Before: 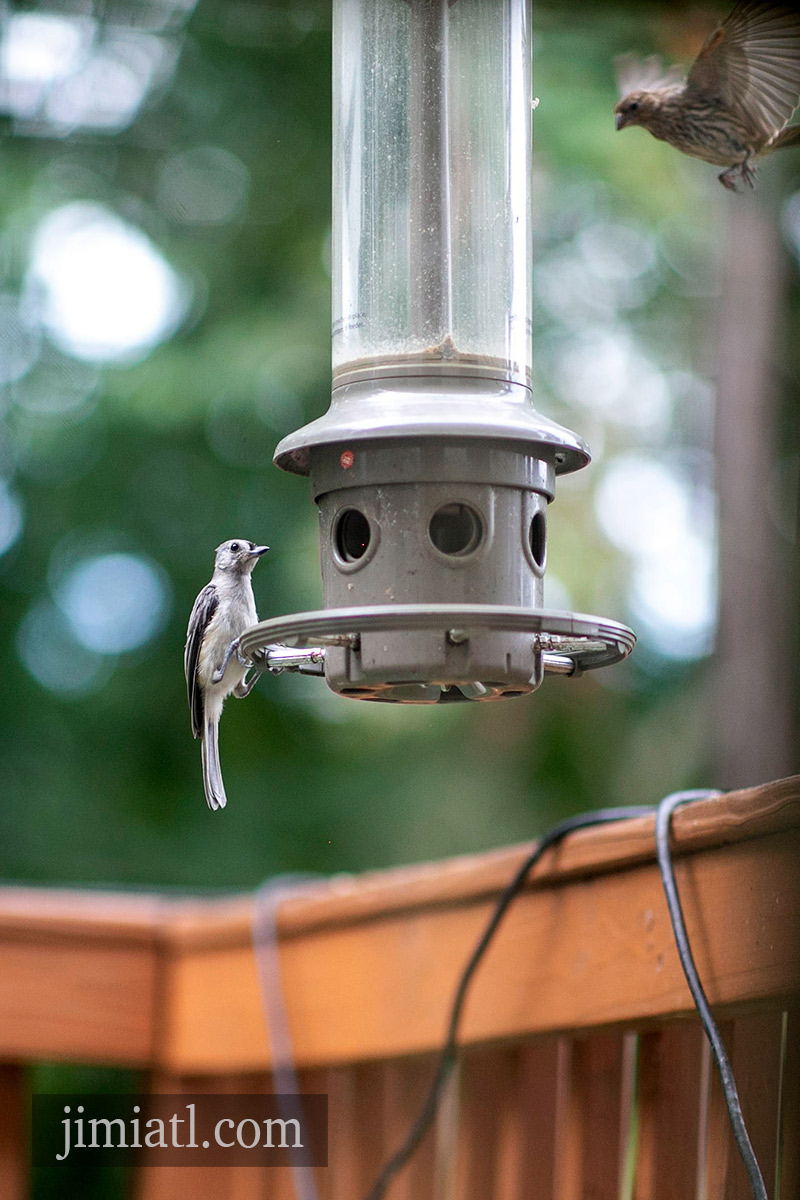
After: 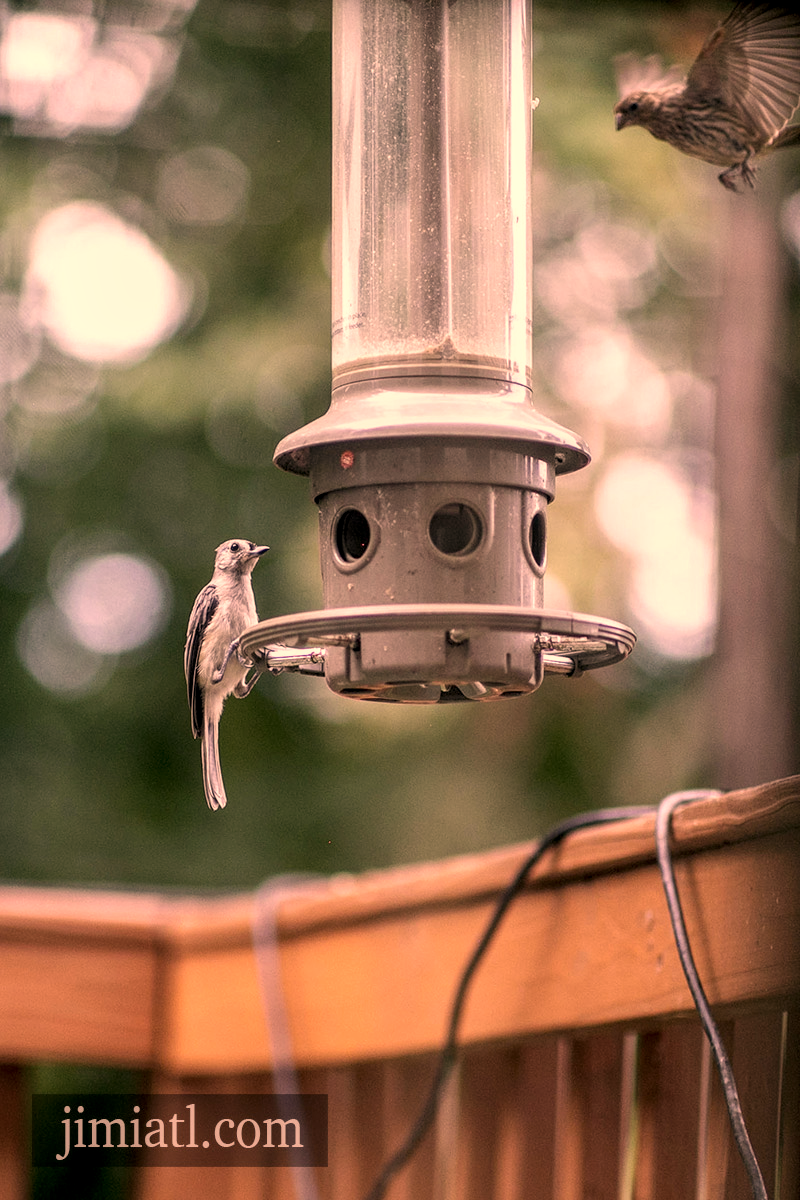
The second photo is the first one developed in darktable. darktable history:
color correction: highlights a* 39.88, highlights b* 39.94, saturation 0.686
levels: levels [0, 0.492, 0.984]
local contrast: detail 130%
